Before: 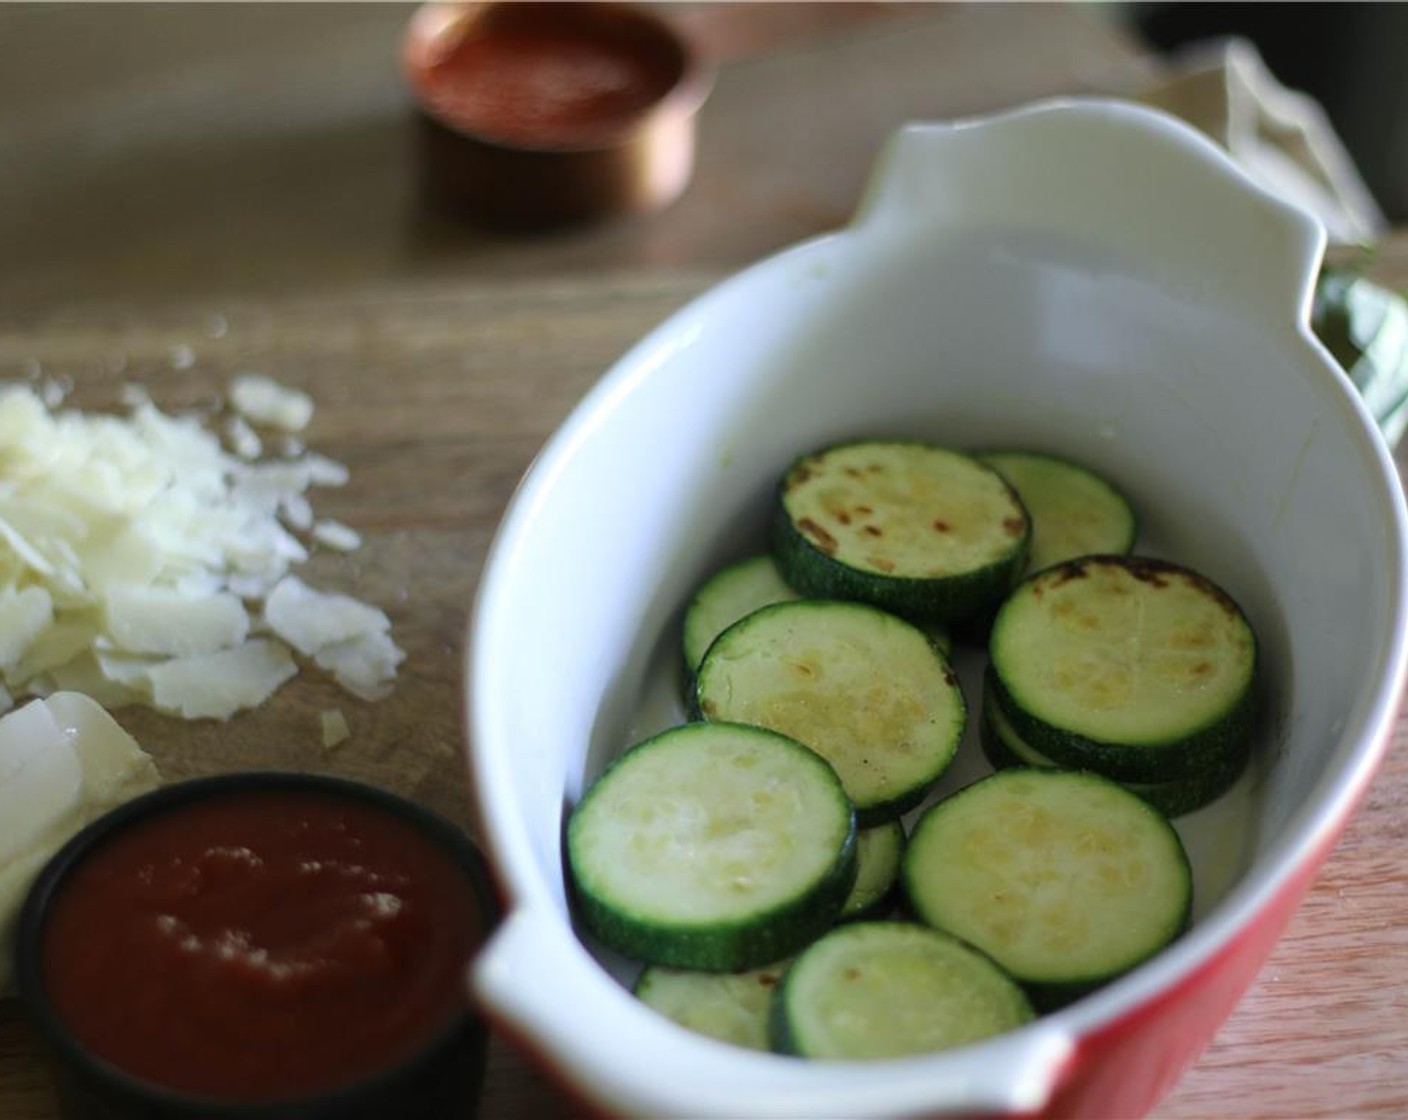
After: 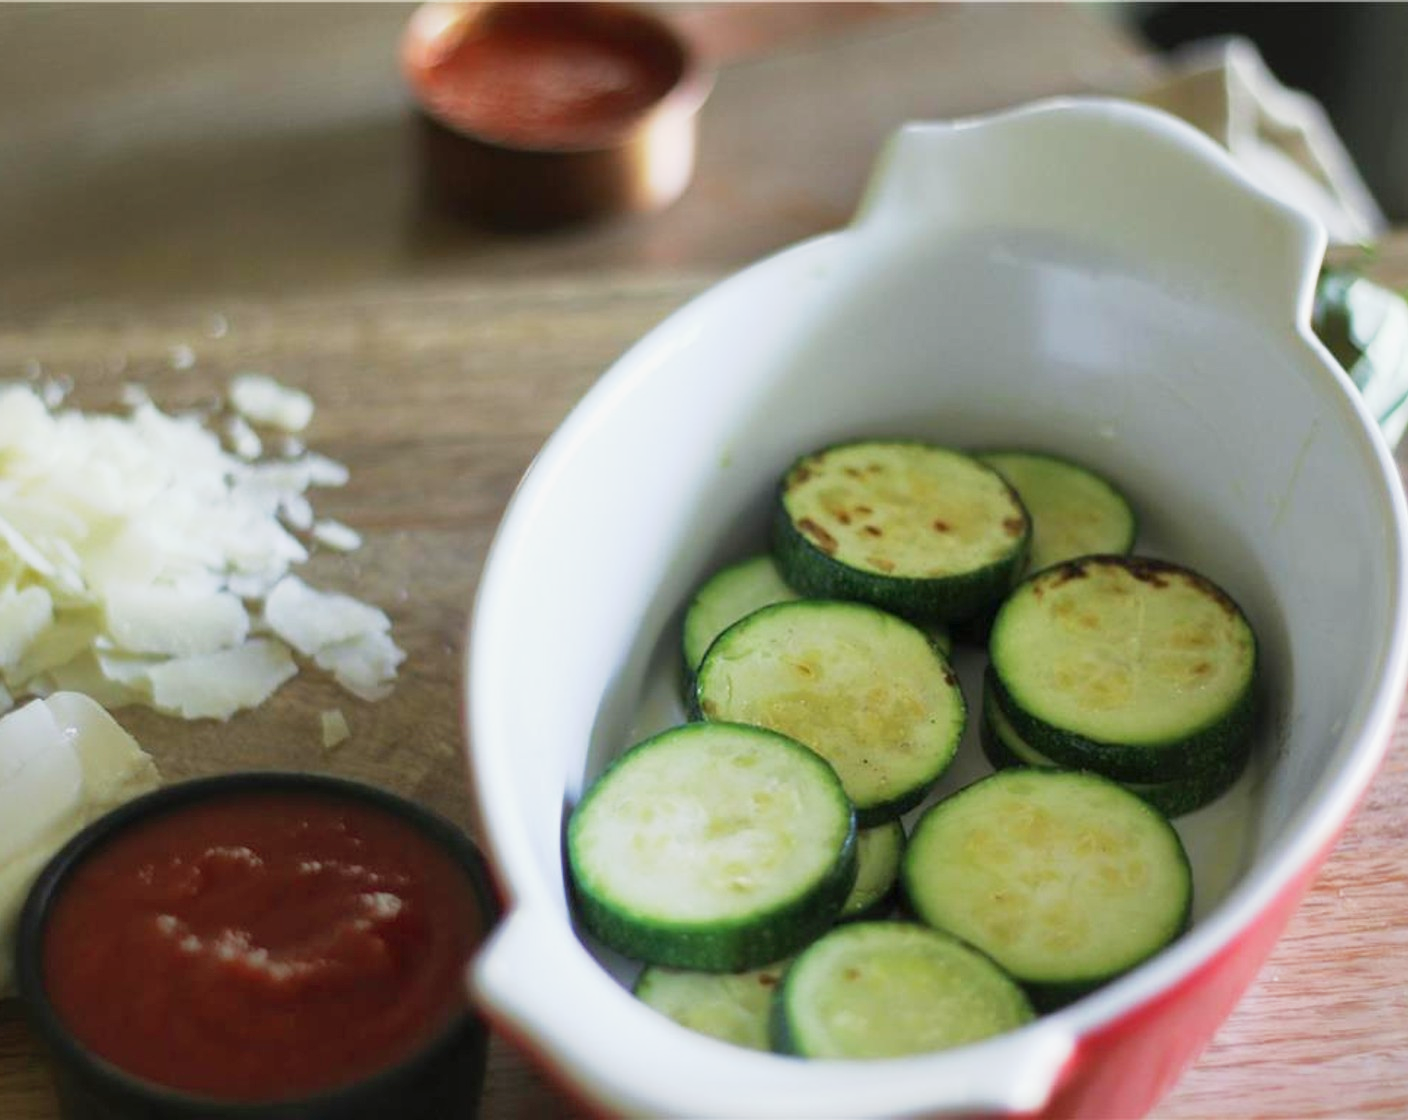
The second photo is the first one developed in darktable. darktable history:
base curve: curves: ch0 [(0, 0) (0.088, 0.125) (0.176, 0.251) (0.354, 0.501) (0.613, 0.749) (1, 0.877)], preserve colors none
tone equalizer: -8 EV -0.45 EV, -7 EV -0.397 EV, -6 EV -0.346 EV, -5 EV -0.261 EV, -3 EV 0.22 EV, -2 EV 0.327 EV, -1 EV 0.405 EV, +0 EV 0.425 EV, mask exposure compensation -0.486 EV
shadows and highlights: on, module defaults
